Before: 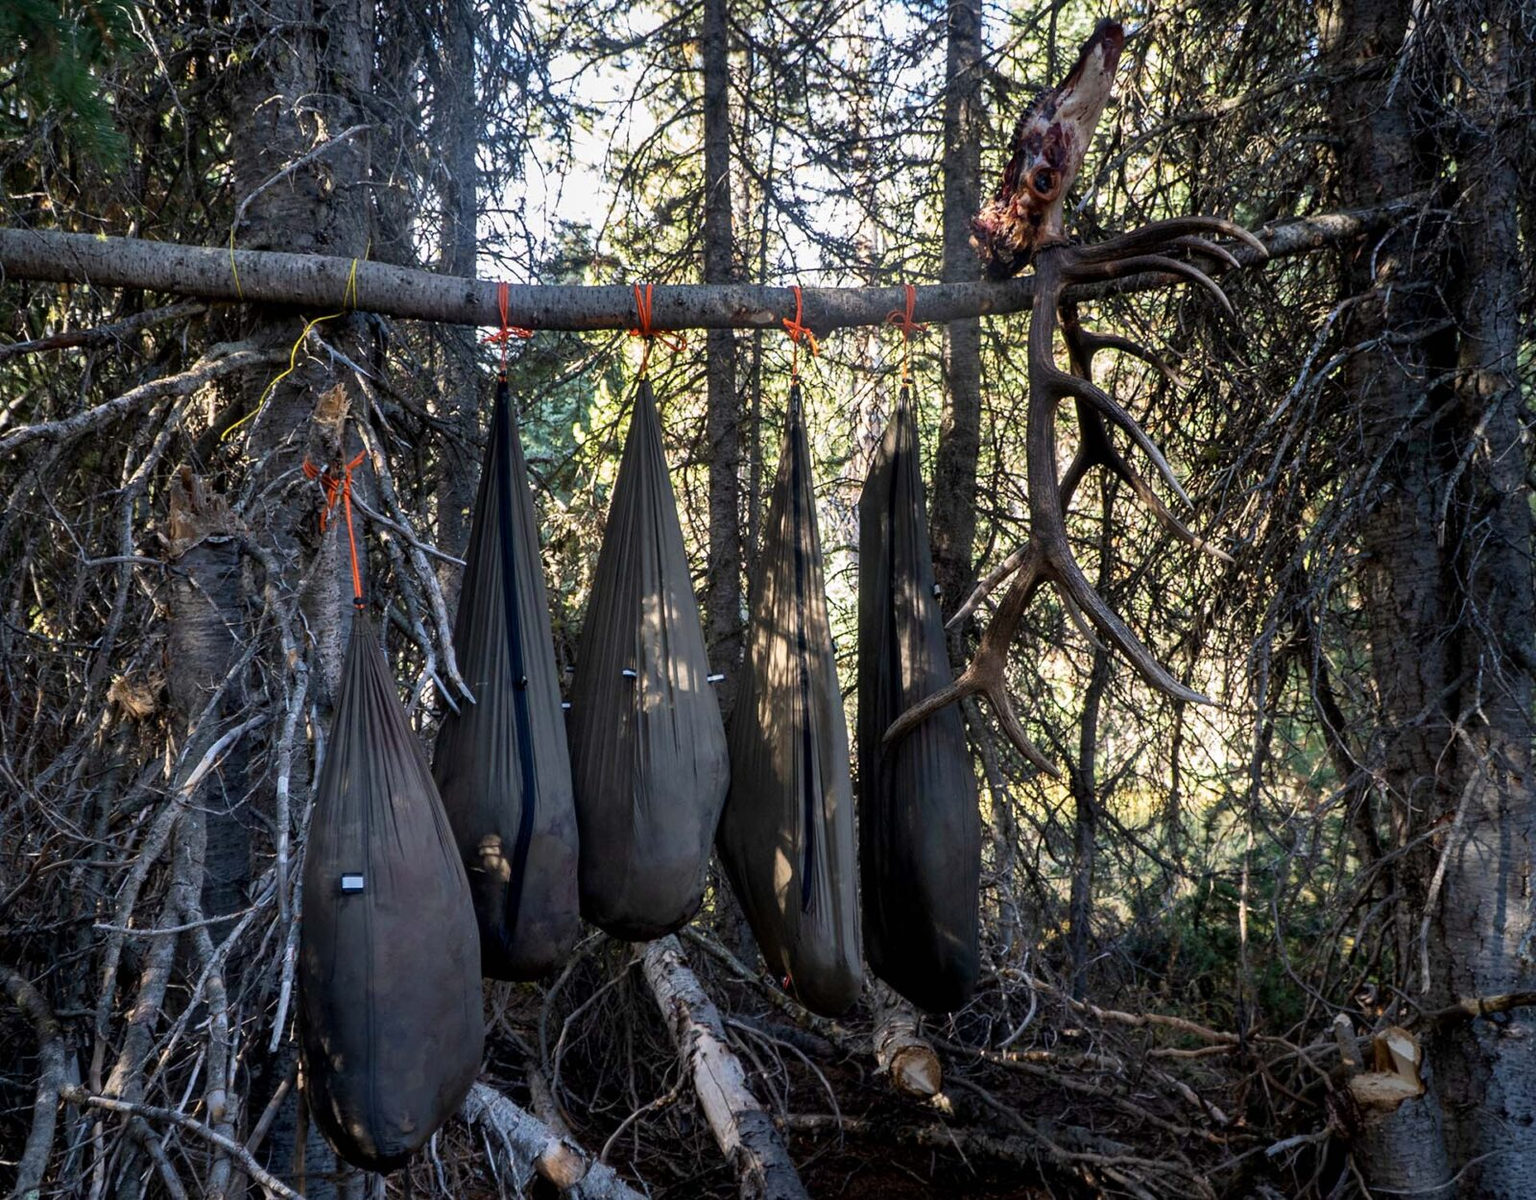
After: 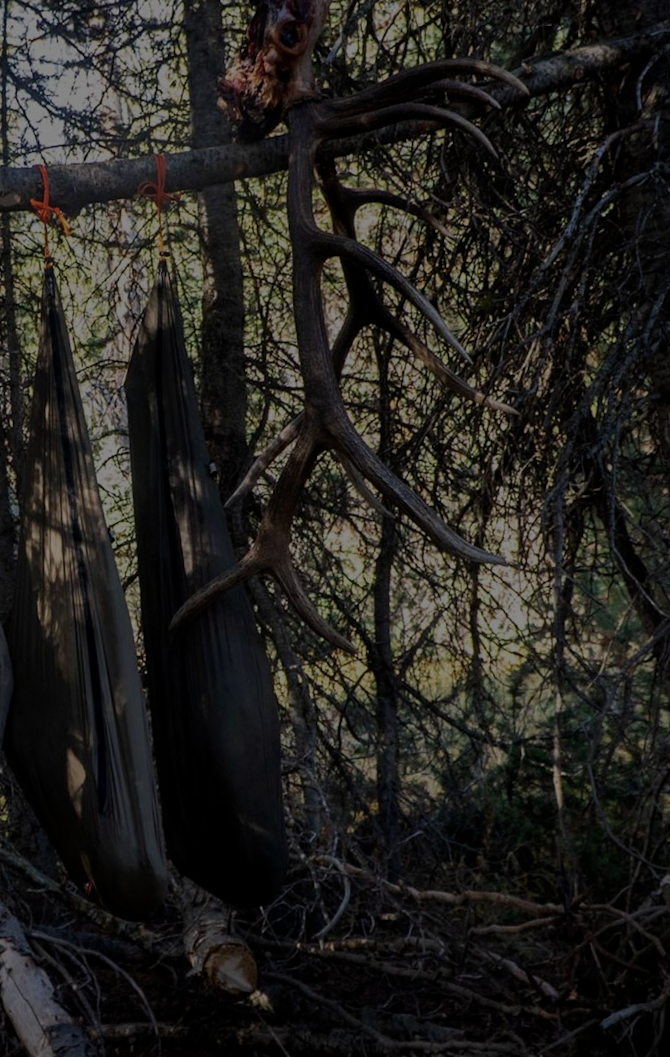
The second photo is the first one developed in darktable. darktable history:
crop: left 47.628%, top 6.643%, right 7.874%
exposure: exposure -2.002 EV, compensate highlight preservation false
rotate and perspective: rotation -4.57°, crop left 0.054, crop right 0.944, crop top 0.087, crop bottom 0.914
